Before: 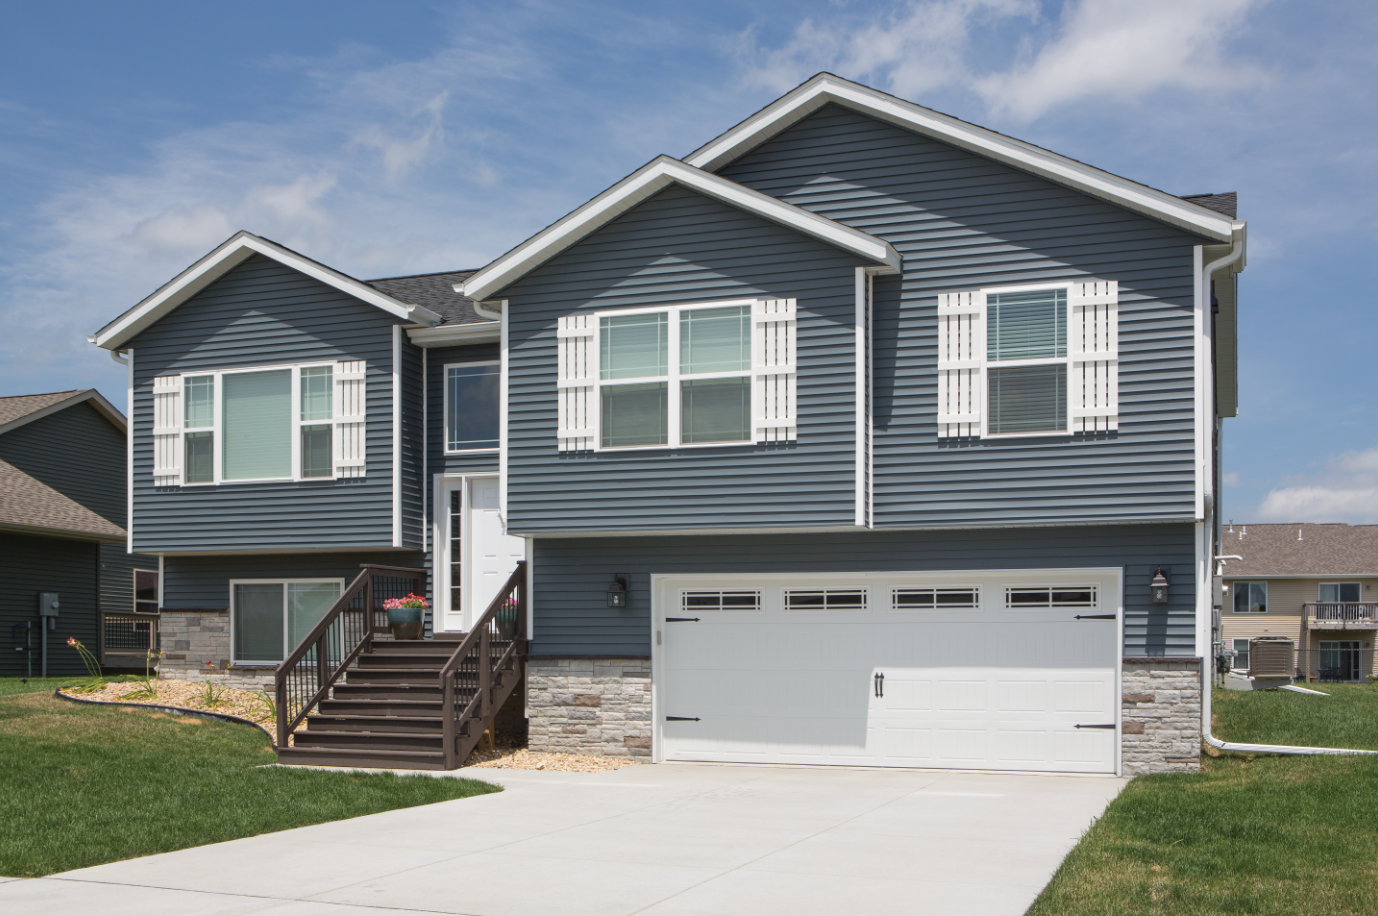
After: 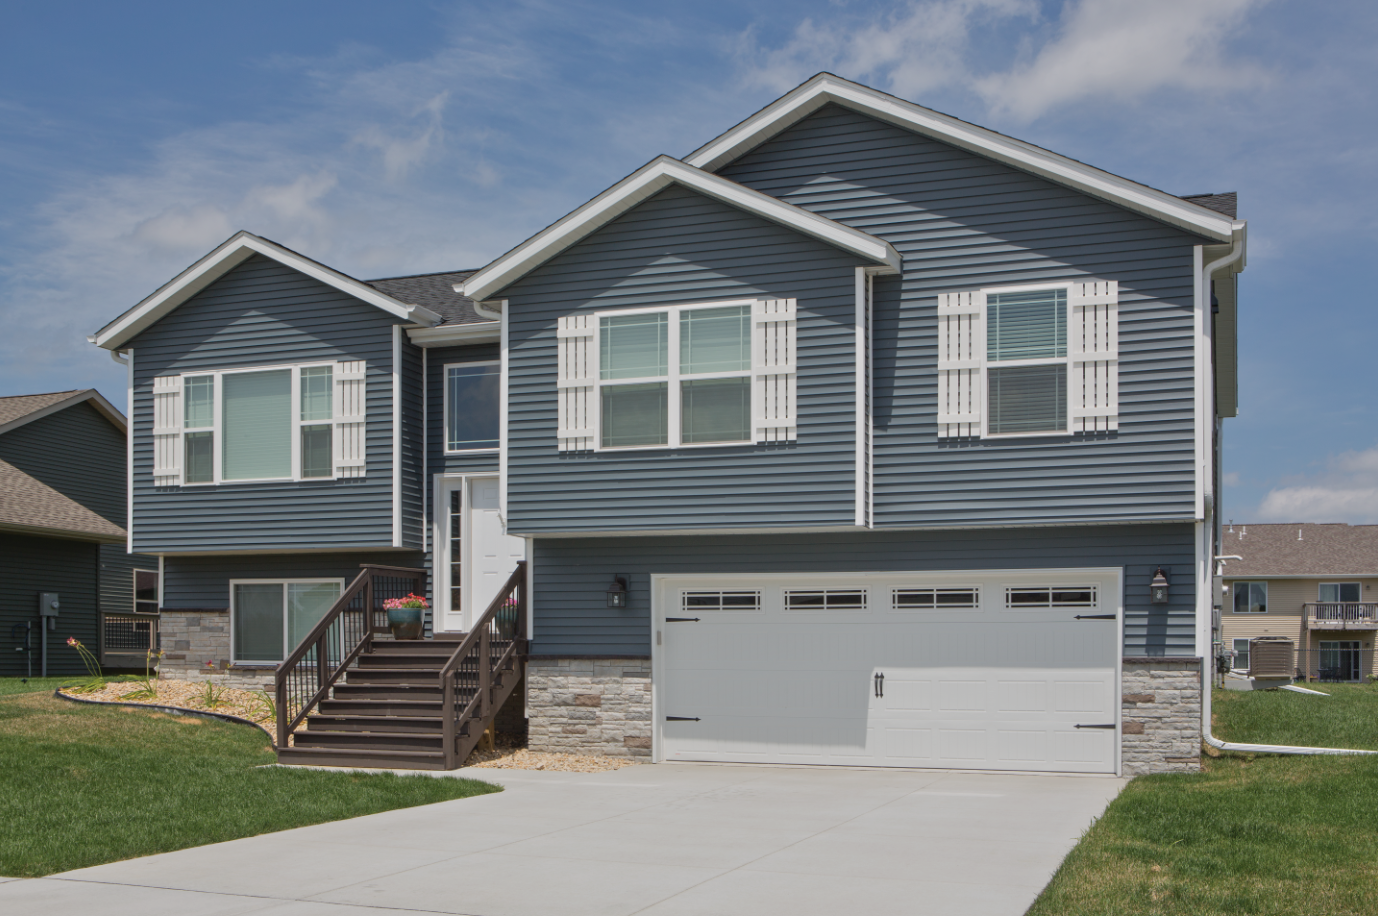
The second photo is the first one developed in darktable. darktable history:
tone equalizer: -8 EV -0.002 EV, -7 EV 0.005 EV, -6 EV -0.016 EV, -5 EV 0.019 EV, -4 EV -0.014 EV, -3 EV 0.039 EV, -2 EV -0.08 EV, -1 EV -0.269 EV, +0 EV -0.566 EV
